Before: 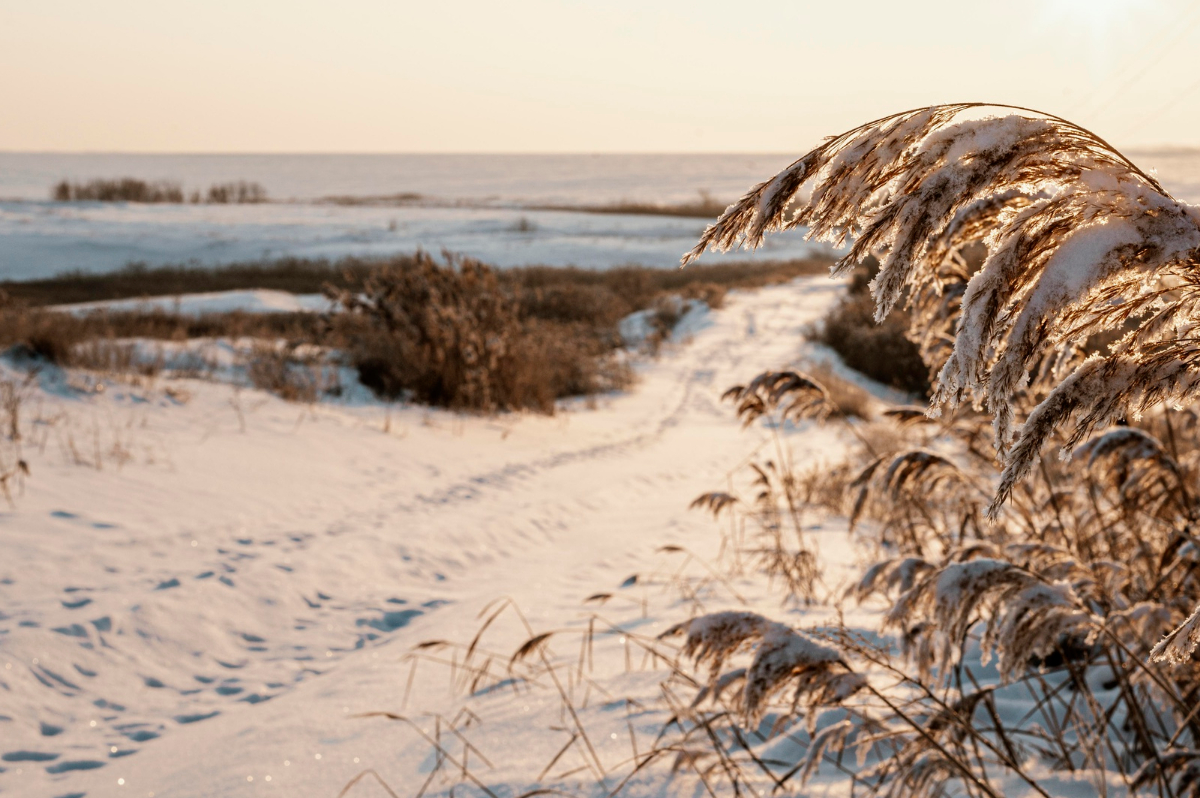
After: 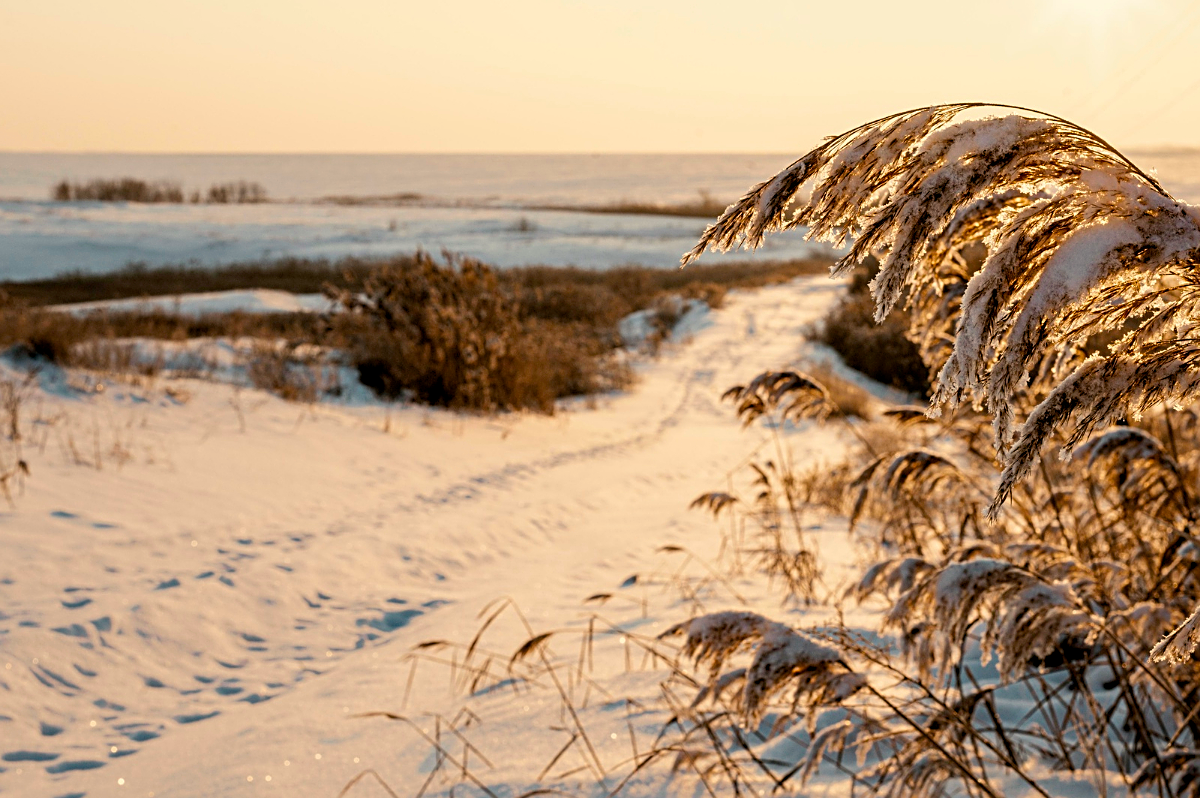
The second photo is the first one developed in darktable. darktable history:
color balance rgb: highlights gain › chroma 2.993%, highlights gain › hue 77.92°, global offset › luminance -0.29%, global offset › hue 261.58°, perceptual saturation grading › global saturation 30.368%
sharpen: on, module defaults
